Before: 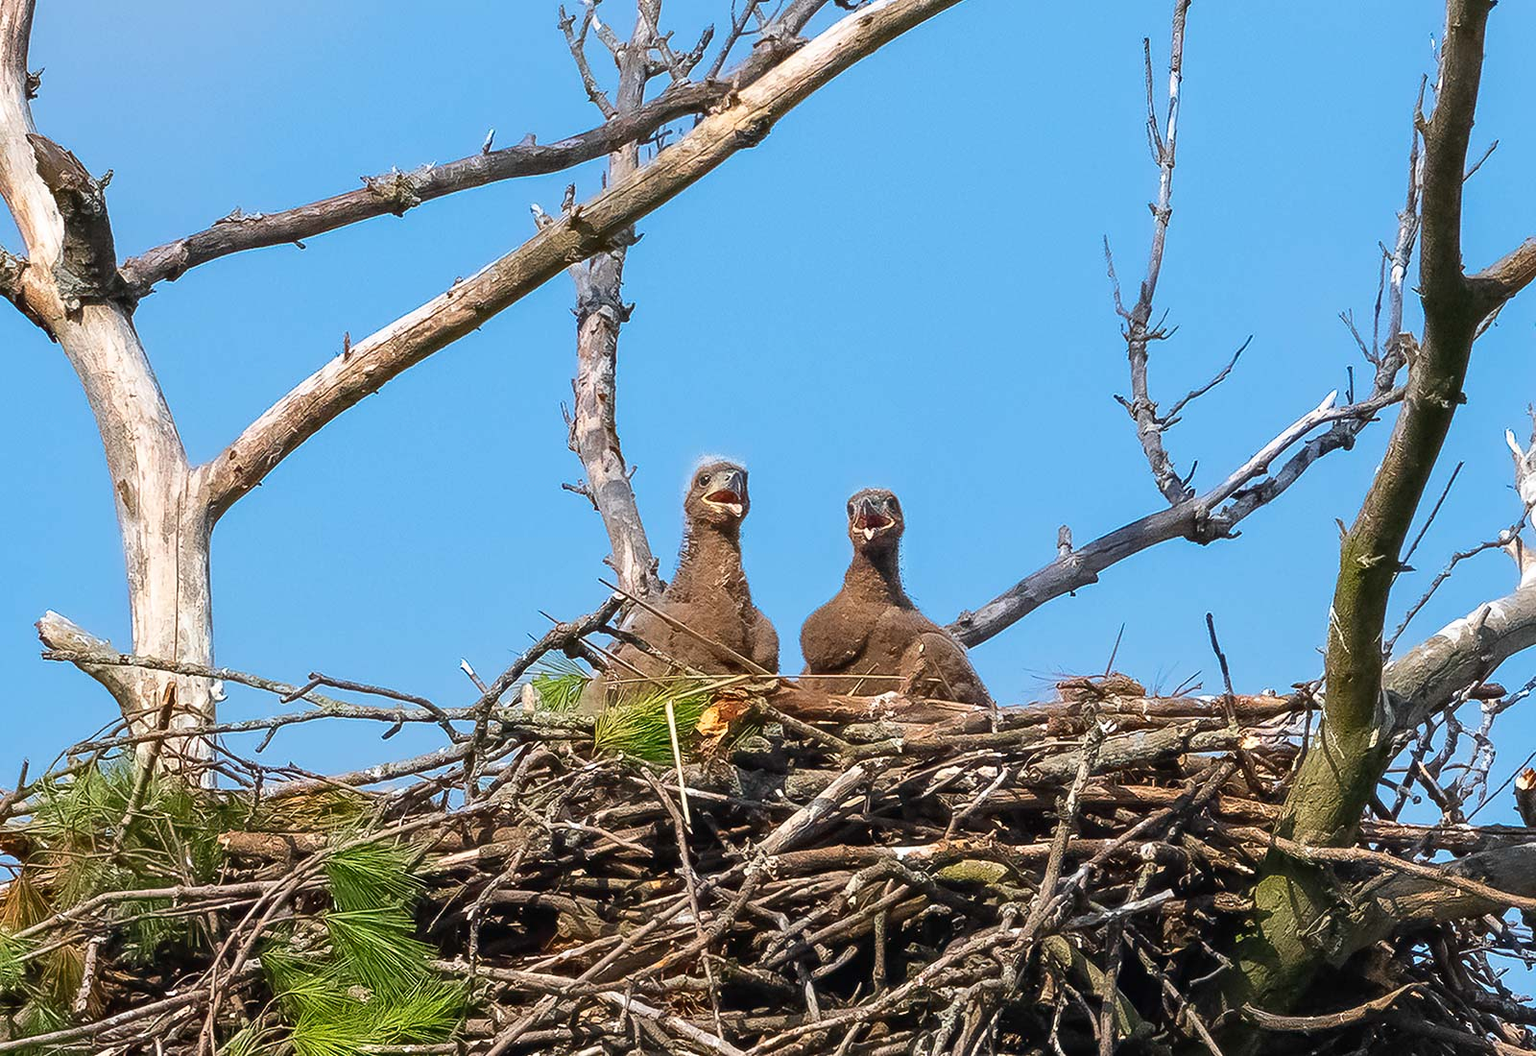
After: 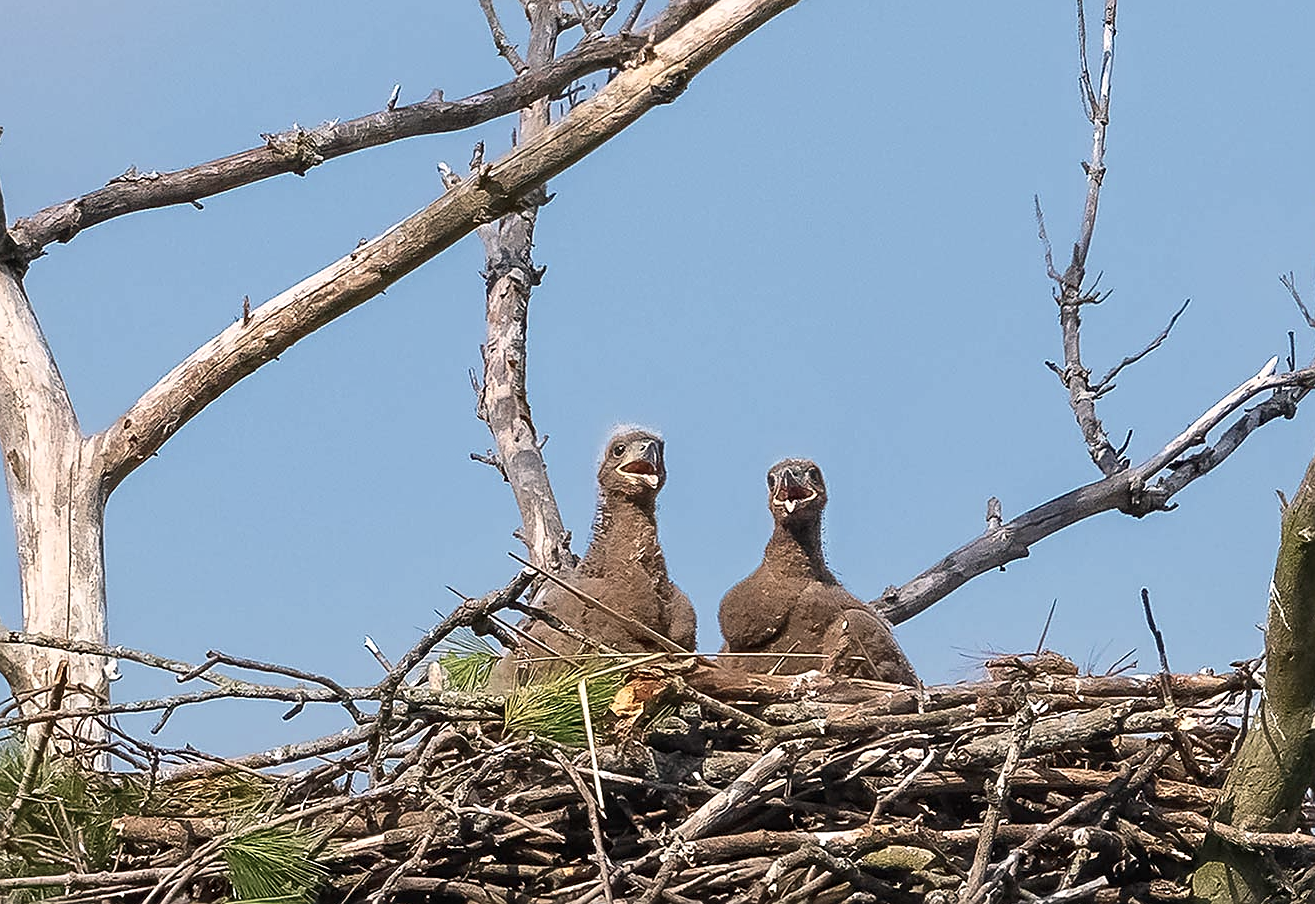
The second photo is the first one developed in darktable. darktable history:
sharpen: on, module defaults
crop and rotate: left 7.196%, top 4.574%, right 10.605%, bottom 13.178%
color correction: highlights a* 5.59, highlights b* 5.24, saturation 0.68
